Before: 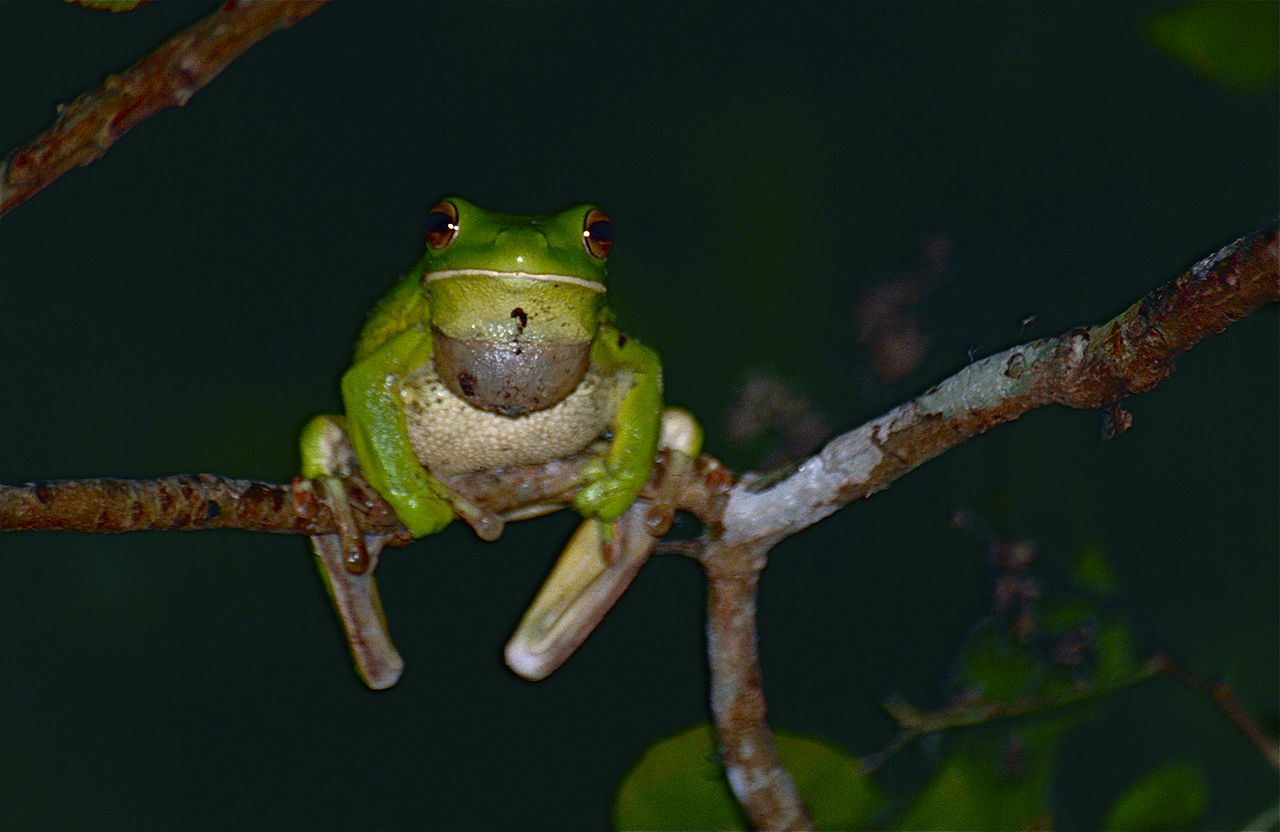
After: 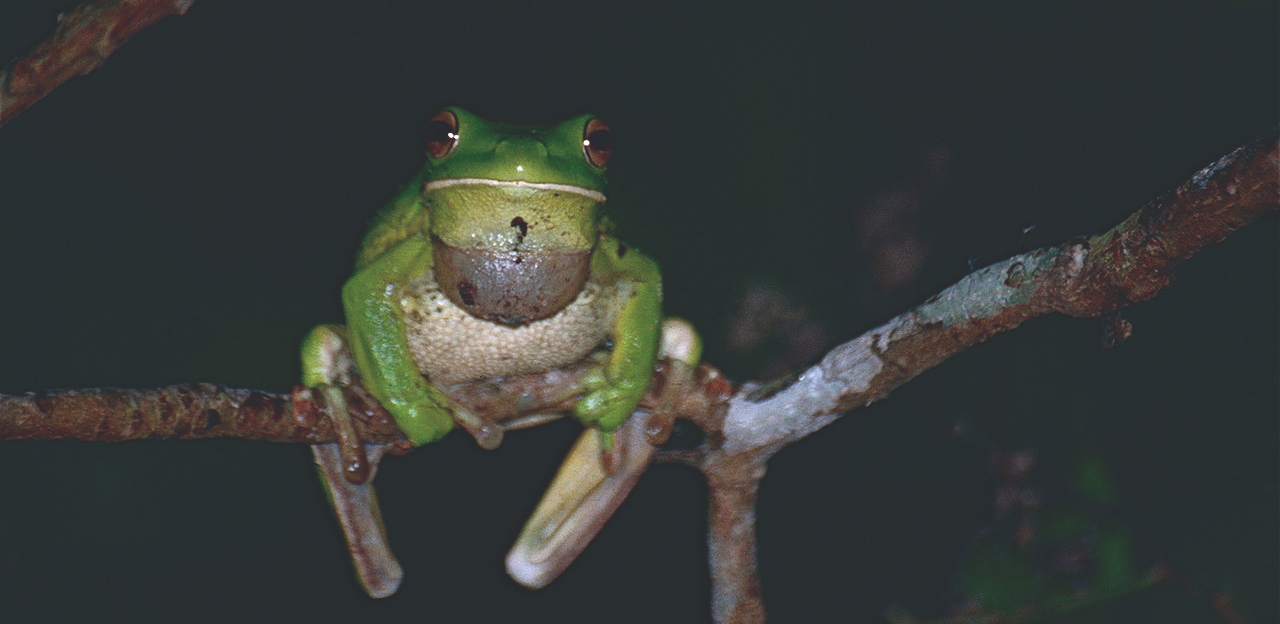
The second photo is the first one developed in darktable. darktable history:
exposure: black level correction -0.028, compensate highlight preservation false
crop: top 11.038%, bottom 13.962%
color calibration: illuminant as shot in camera, x 0.358, y 0.373, temperature 4628.91 K
contrast brightness saturation: contrast 0.11, saturation -0.17
